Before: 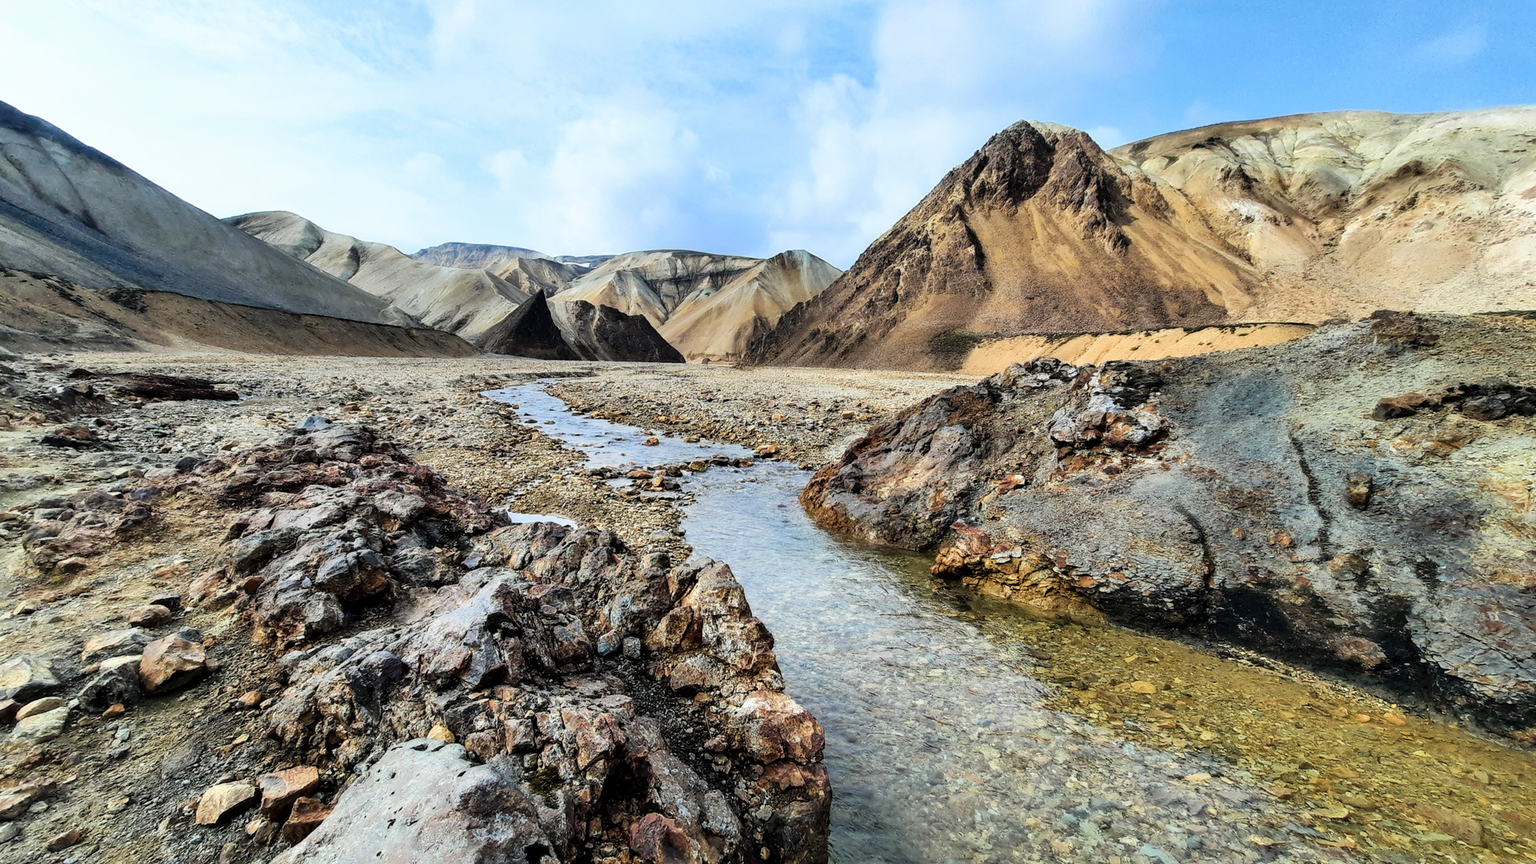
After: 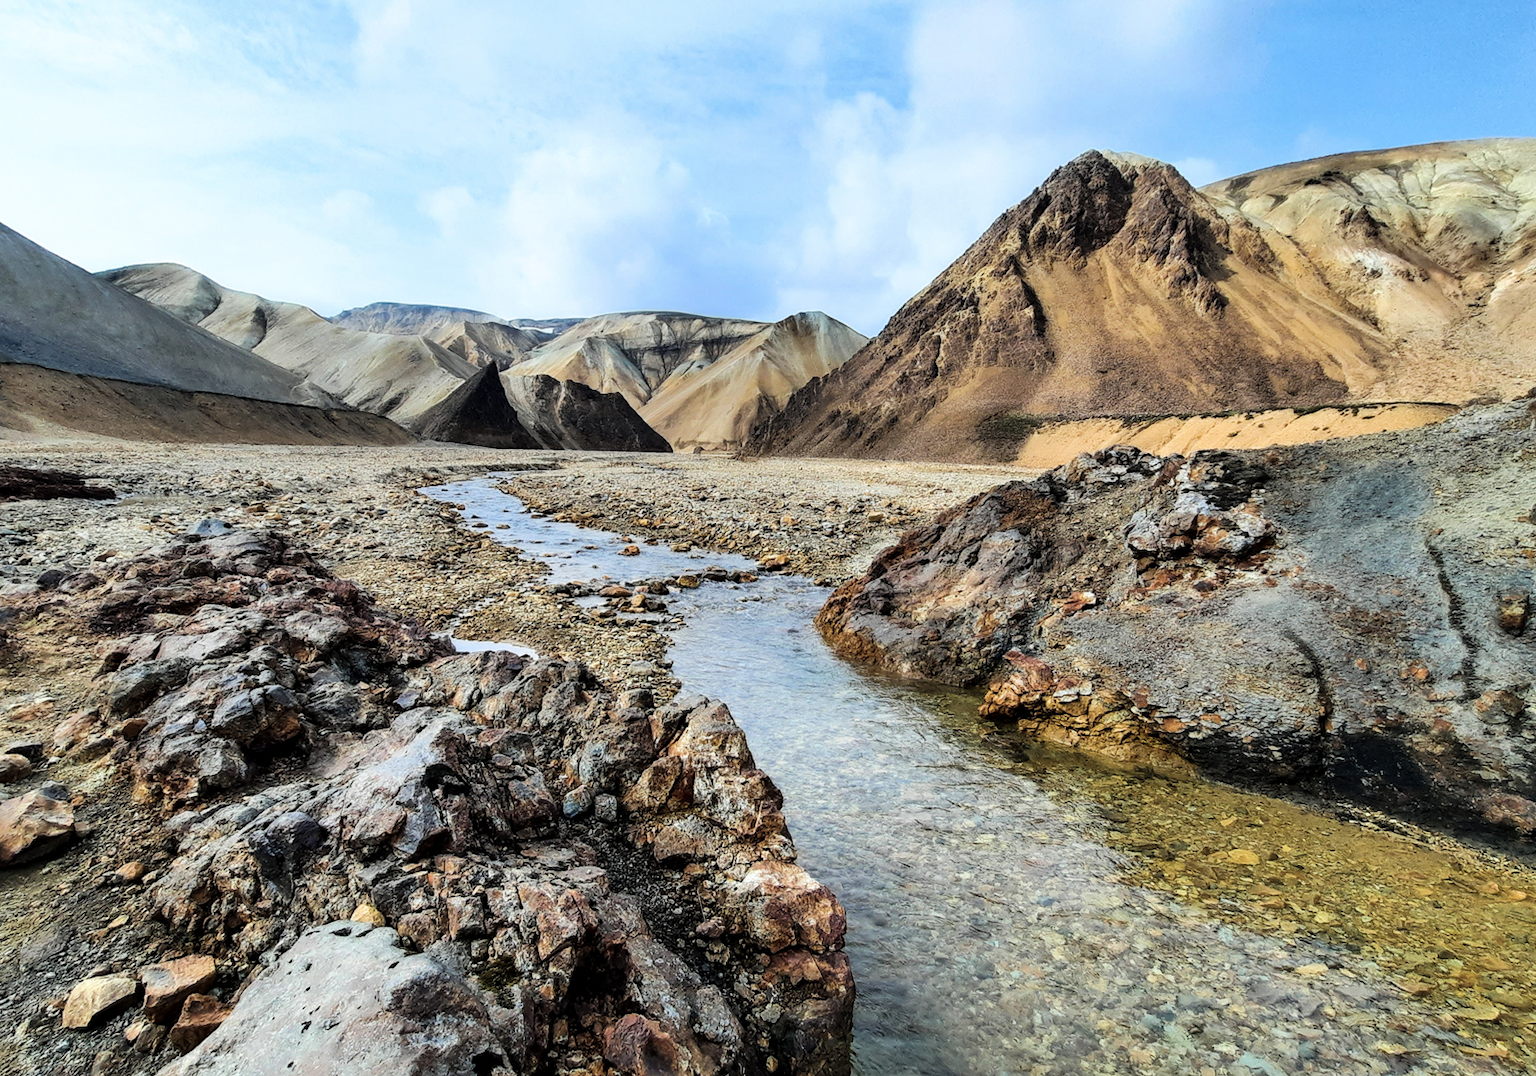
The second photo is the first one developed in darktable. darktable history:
crop and rotate: left 9.548%, right 10.205%
tone equalizer: edges refinement/feathering 500, mask exposure compensation -1.57 EV, preserve details no
